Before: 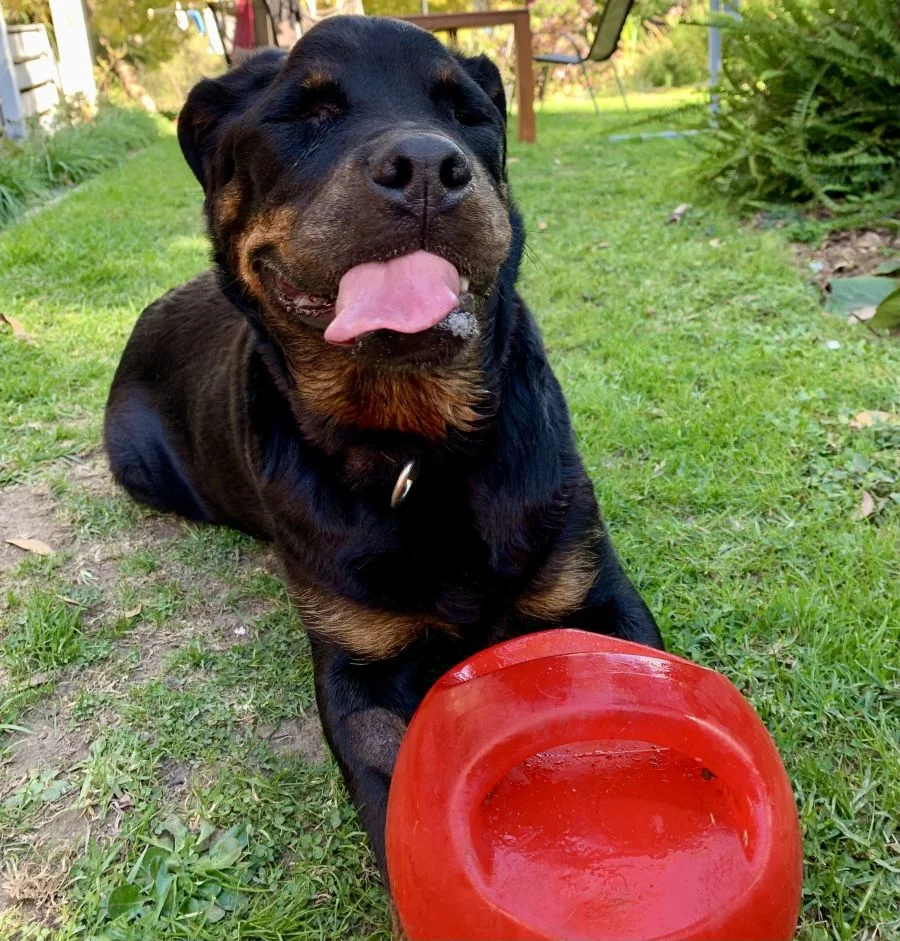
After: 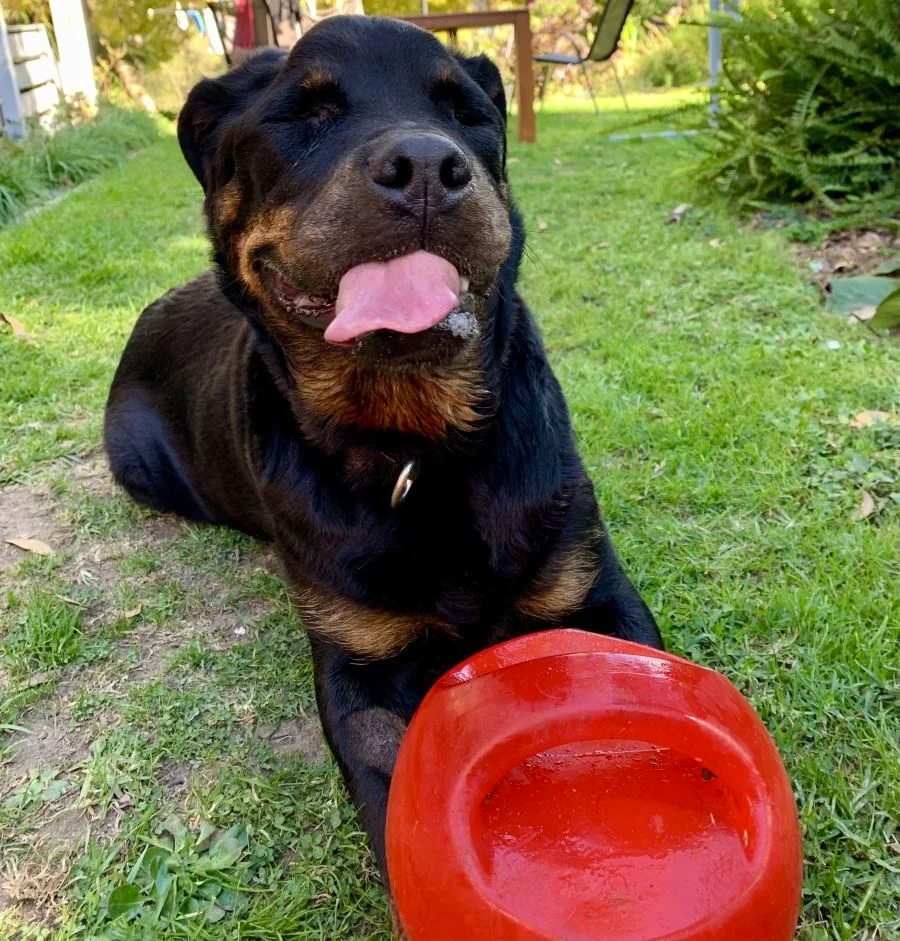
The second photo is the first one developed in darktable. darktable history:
tone equalizer: mask exposure compensation -0.506 EV
